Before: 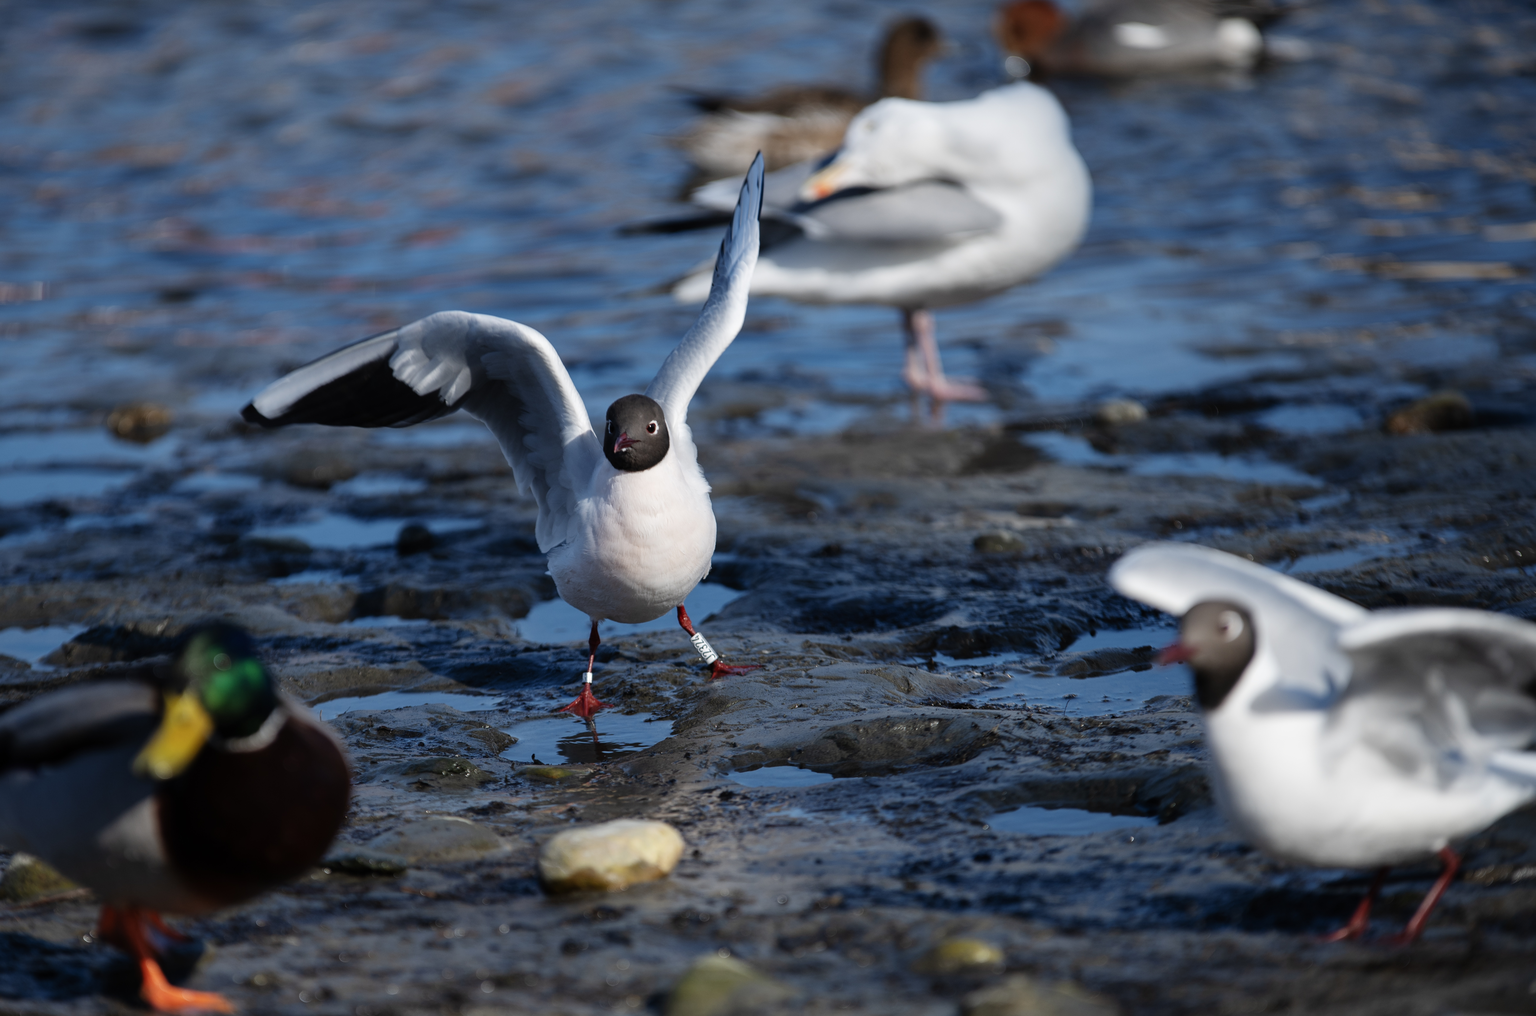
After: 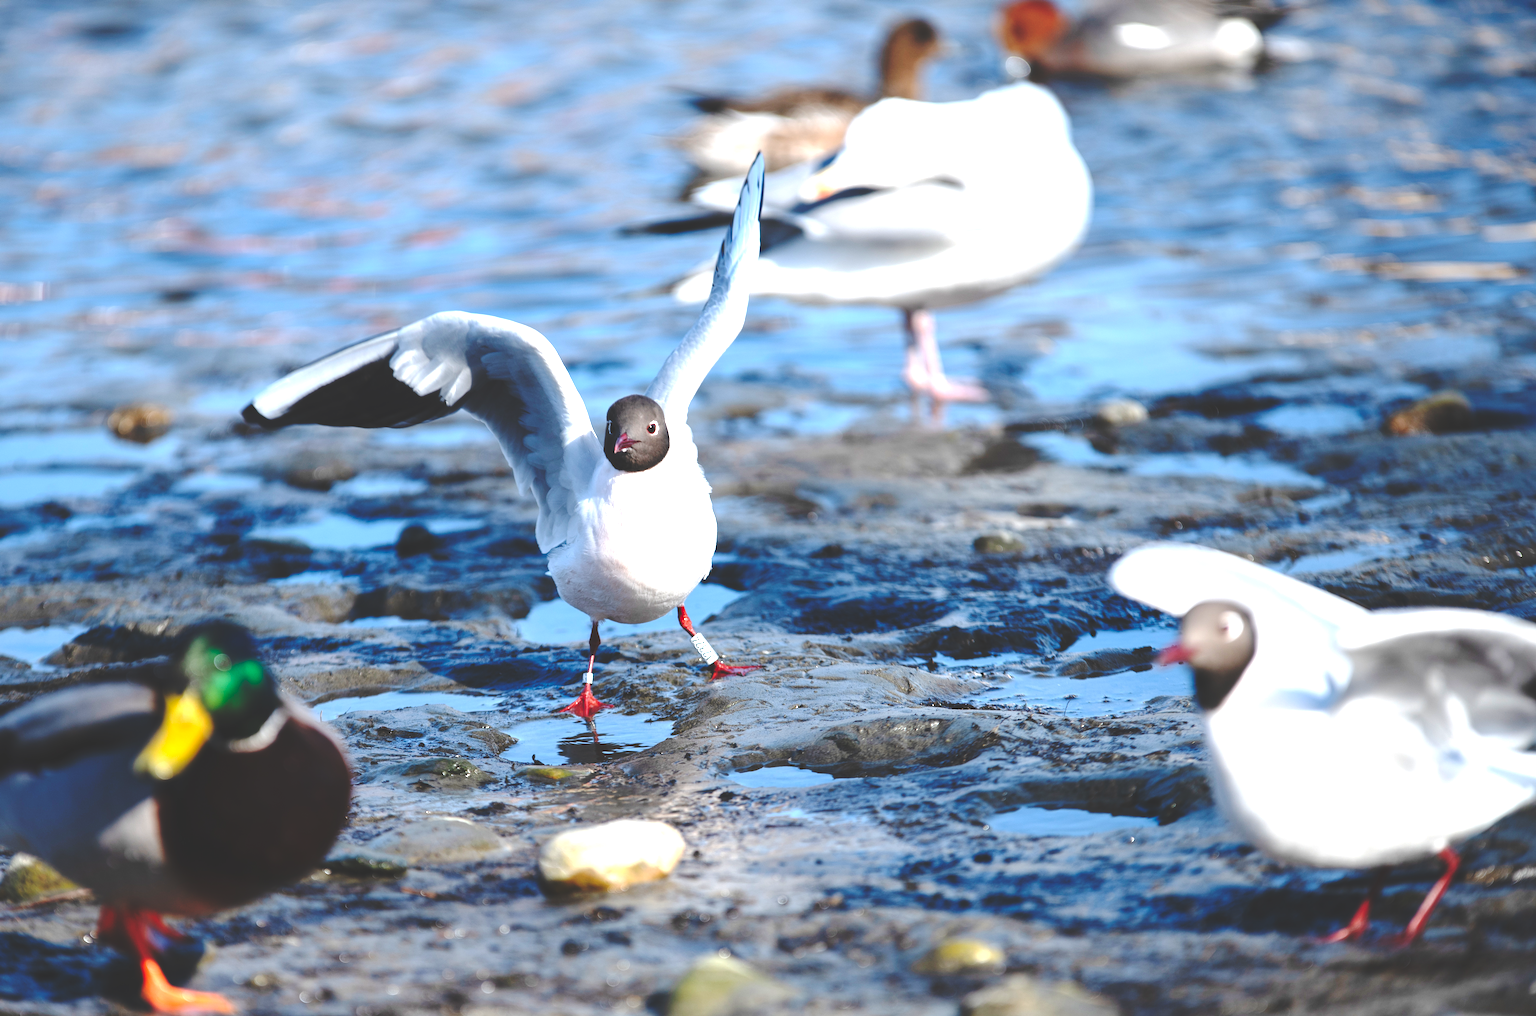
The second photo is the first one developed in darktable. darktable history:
base curve: curves: ch0 [(0, 0.024) (0.055, 0.065) (0.121, 0.166) (0.236, 0.319) (0.693, 0.726) (1, 1)], preserve colors none
exposure: black level correction 0, exposure 1.741 EV, compensate exposure bias true, compensate highlight preservation false
